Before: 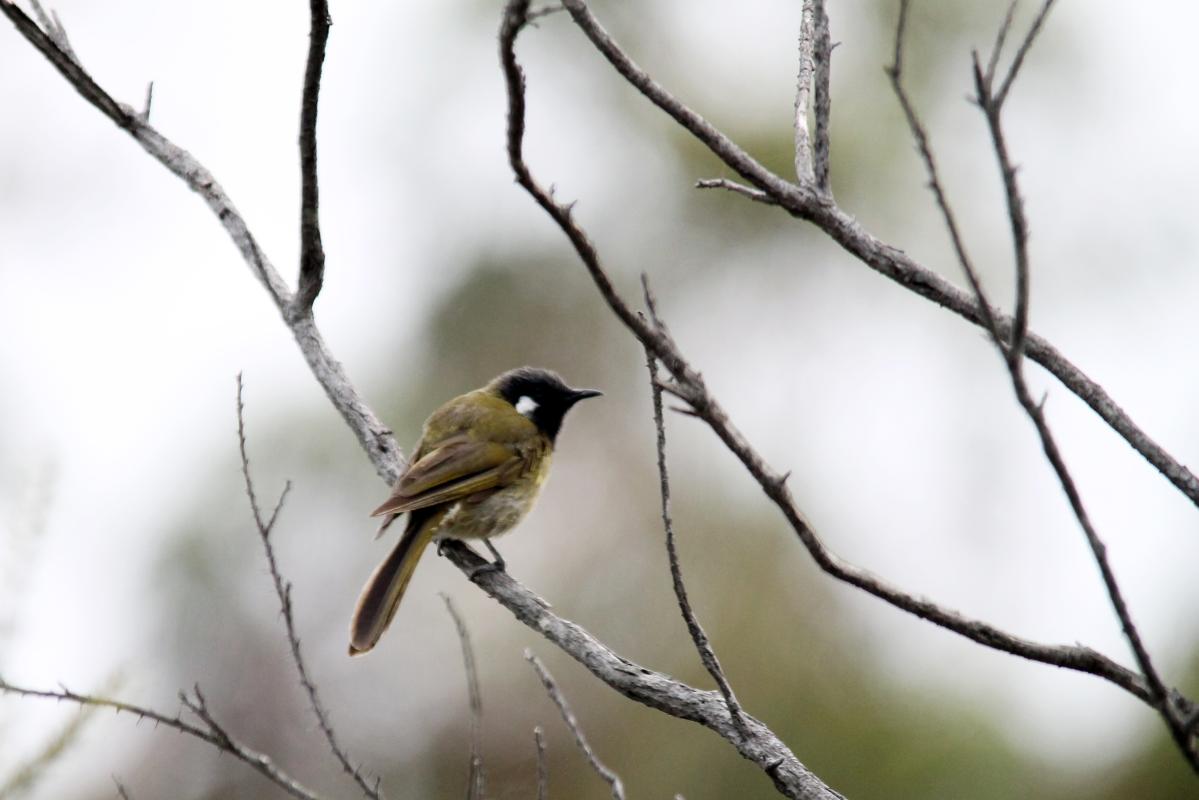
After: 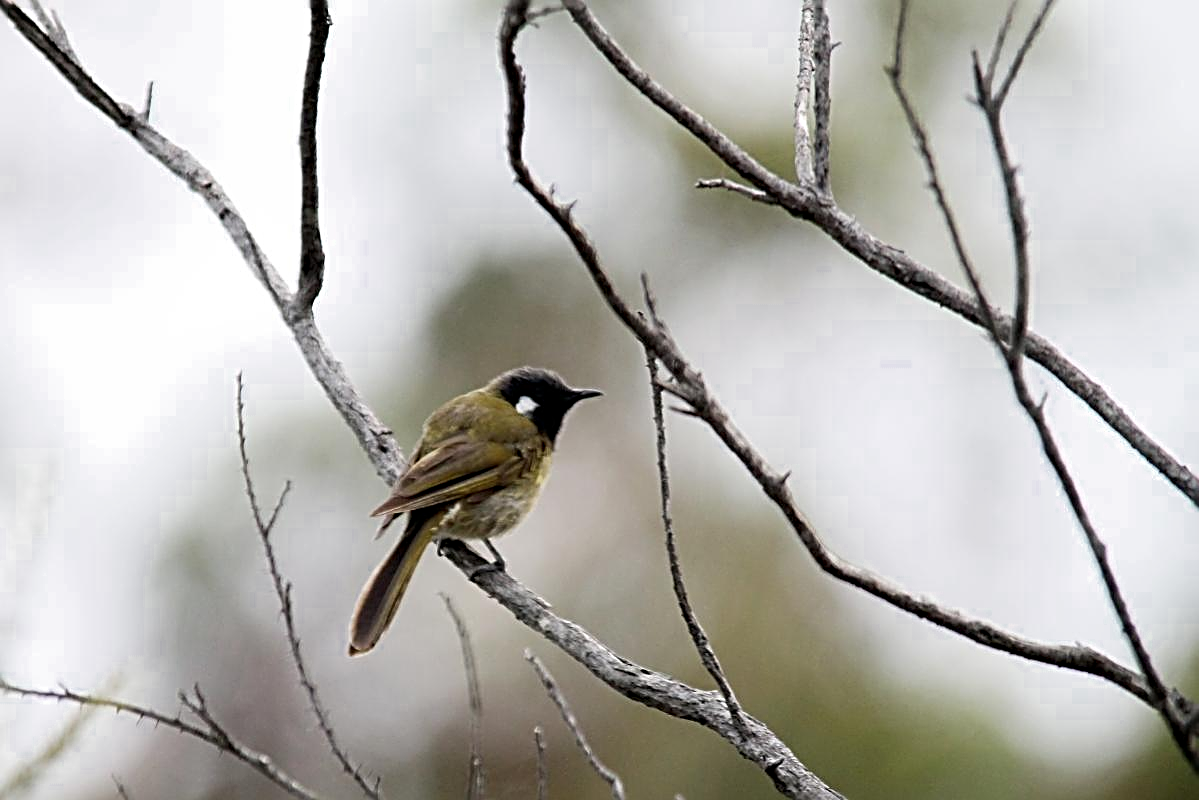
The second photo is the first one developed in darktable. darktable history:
color zones: curves: ch0 [(0, 0.497) (0.143, 0.5) (0.286, 0.5) (0.429, 0.483) (0.571, 0.116) (0.714, -0.006) (0.857, 0.28) (1, 0.497)]
sharpen: radius 3.025, amount 0.757
